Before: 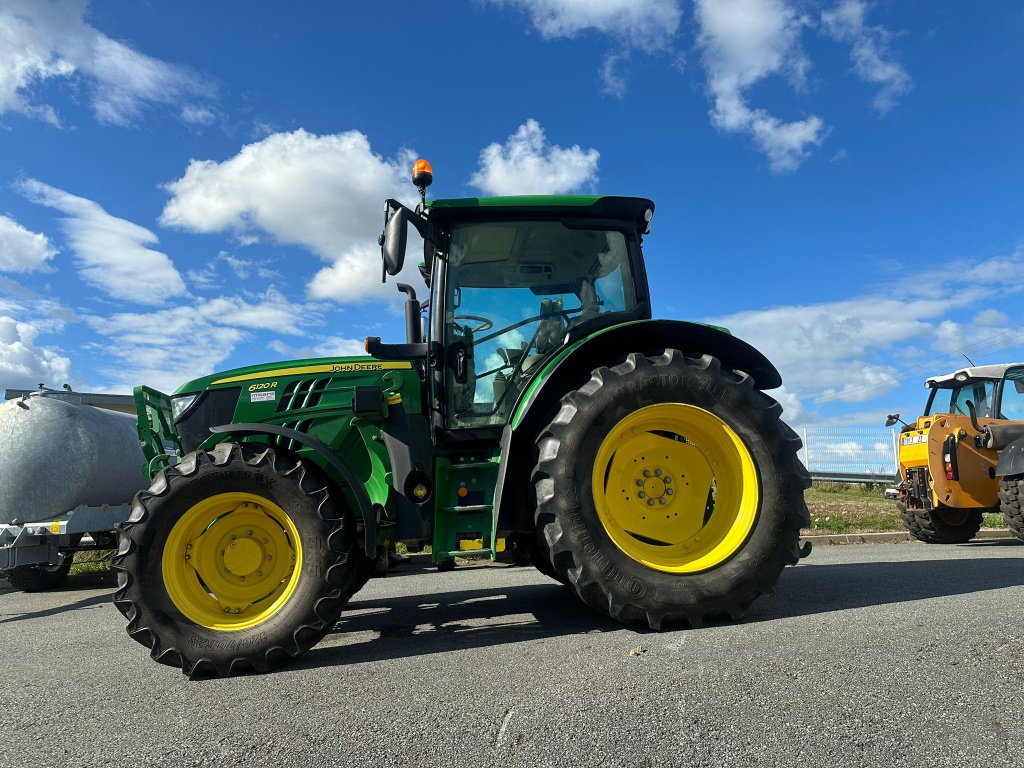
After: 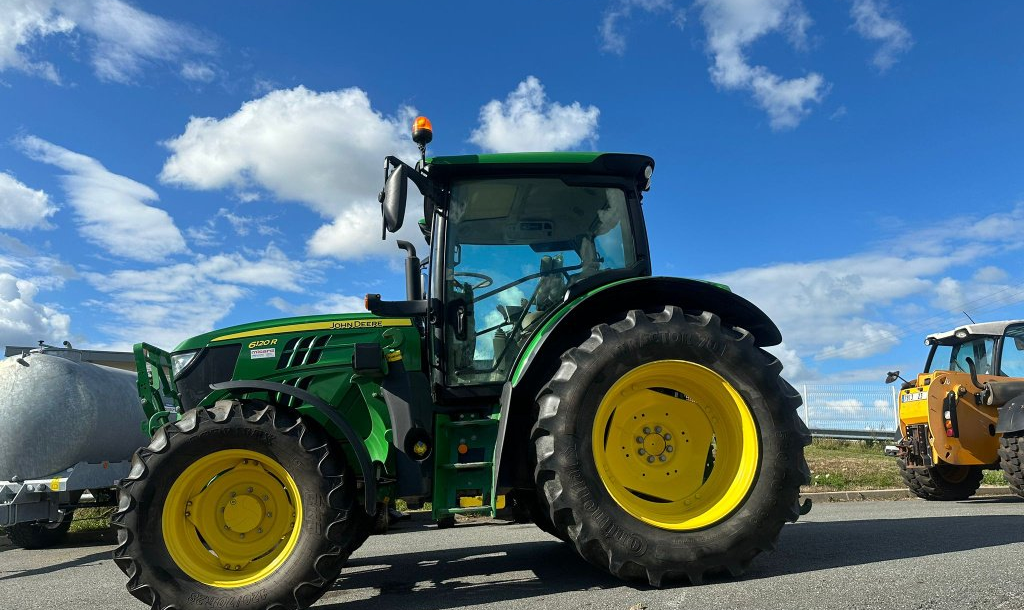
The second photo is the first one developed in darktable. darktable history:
crop and rotate: top 5.654%, bottom 14.874%
